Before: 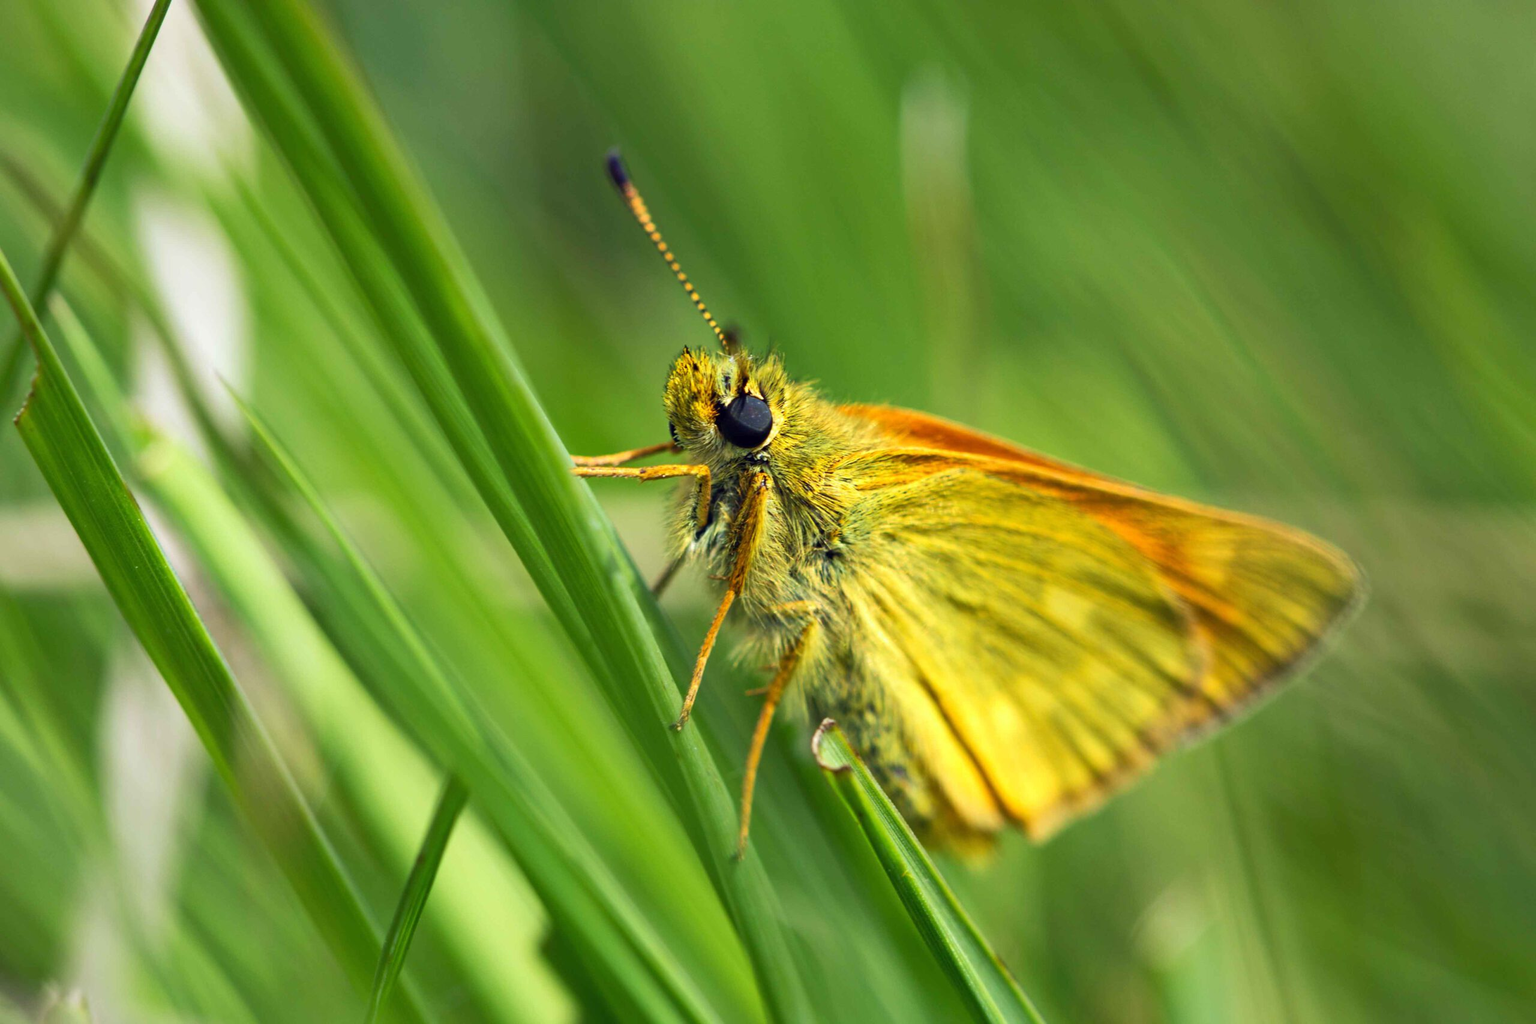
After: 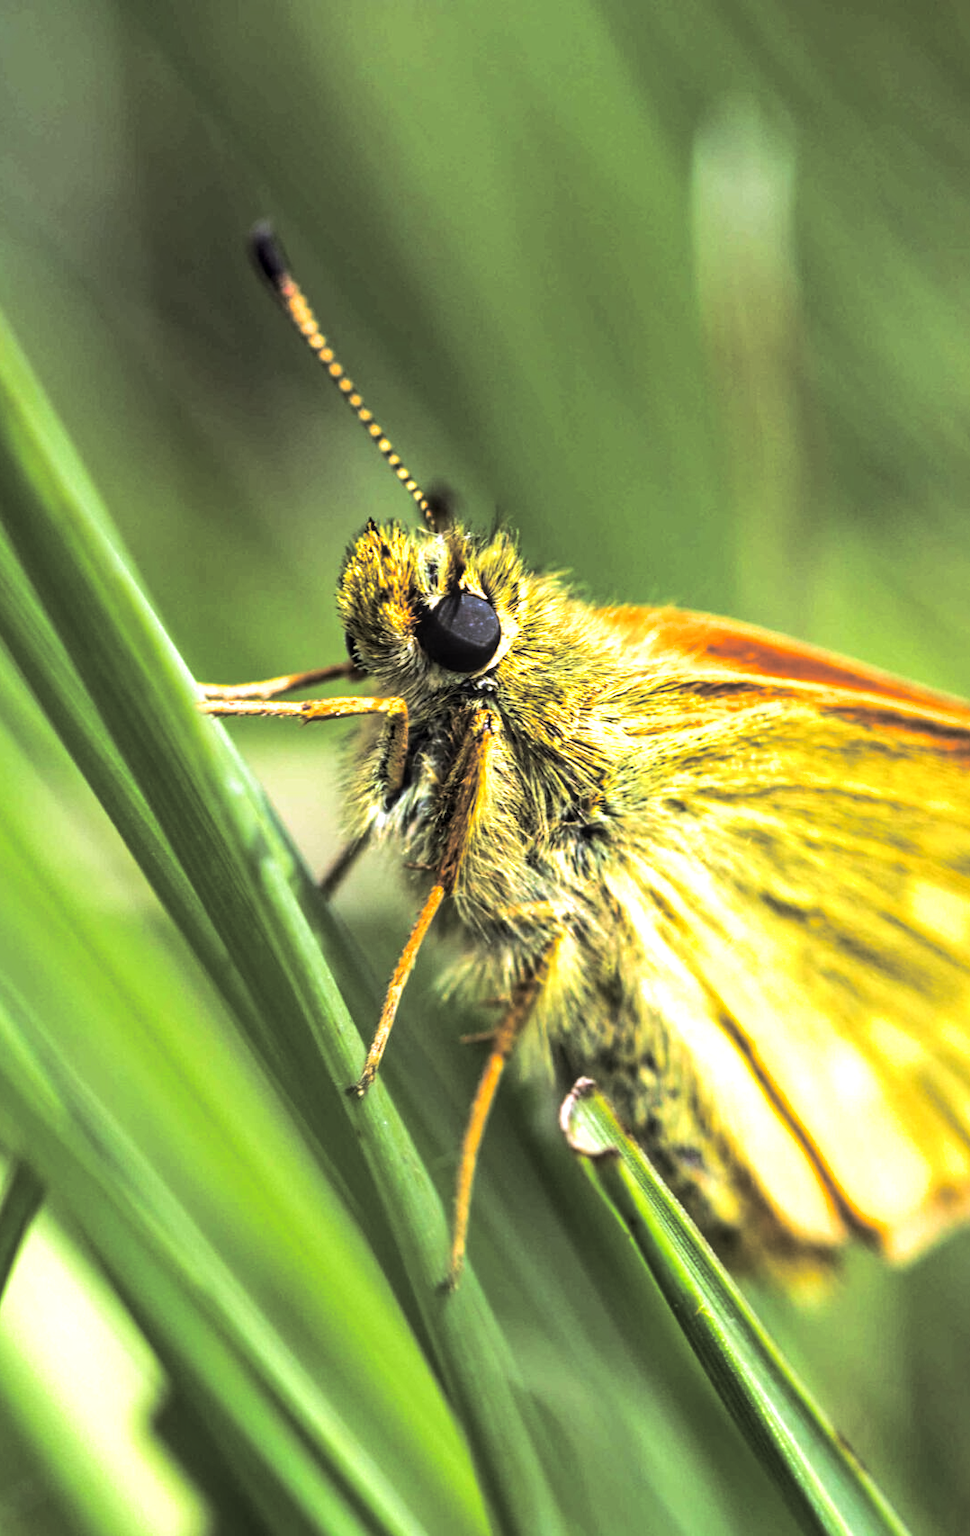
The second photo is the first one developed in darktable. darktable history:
split-toning: shadows › hue 46.8°, shadows › saturation 0.17, highlights › hue 316.8°, highlights › saturation 0.27, balance -51.82
local contrast: on, module defaults
crop: left 28.583%, right 29.231%
white balance: red 1.042, blue 1.17
tone equalizer: -8 EV -0.75 EV, -7 EV -0.7 EV, -6 EV -0.6 EV, -5 EV -0.4 EV, -3 EV 0.4 EV, -2 EV 0.6 EV, -1 EV 0.7 EV, +0 EV 0.75 EV, edges refinement/feathering 500, mask exposure compensation -1.57 EV, preserve details no
